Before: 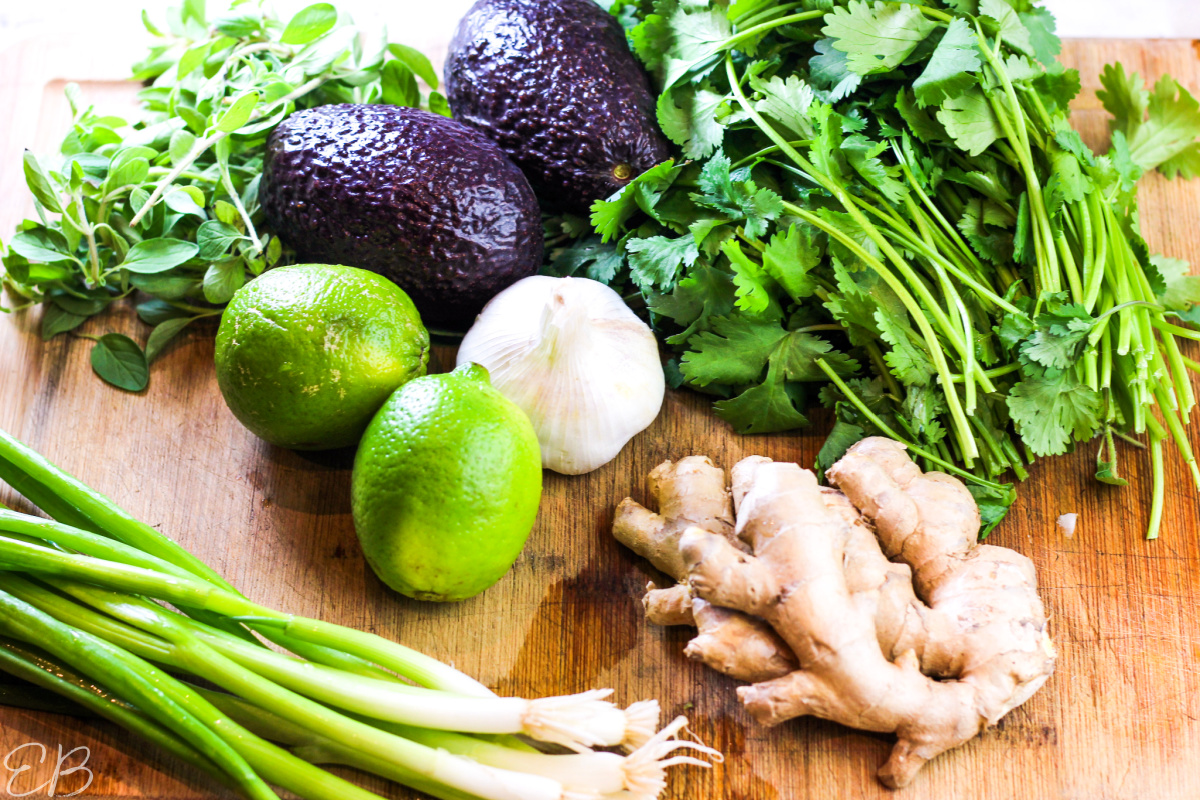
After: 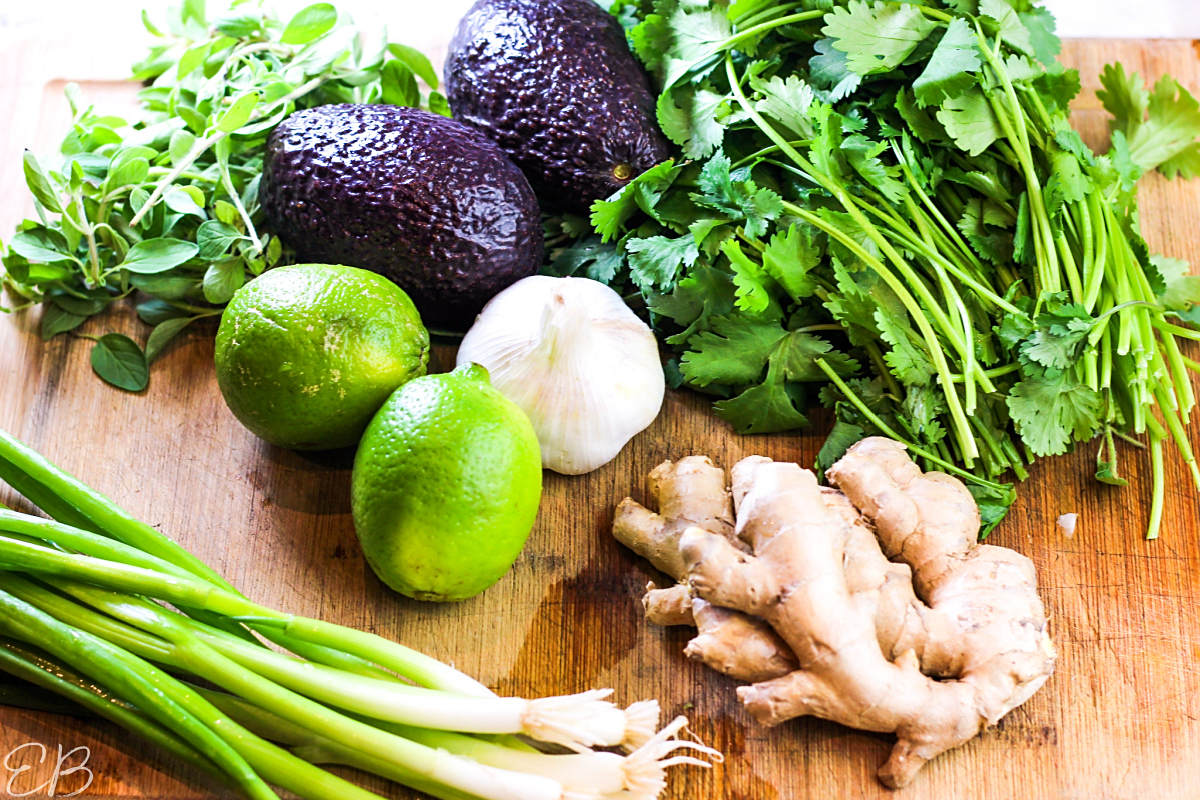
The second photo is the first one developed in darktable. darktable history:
sharpen: radius 1.821, amount 0.393, threshold 1.4
